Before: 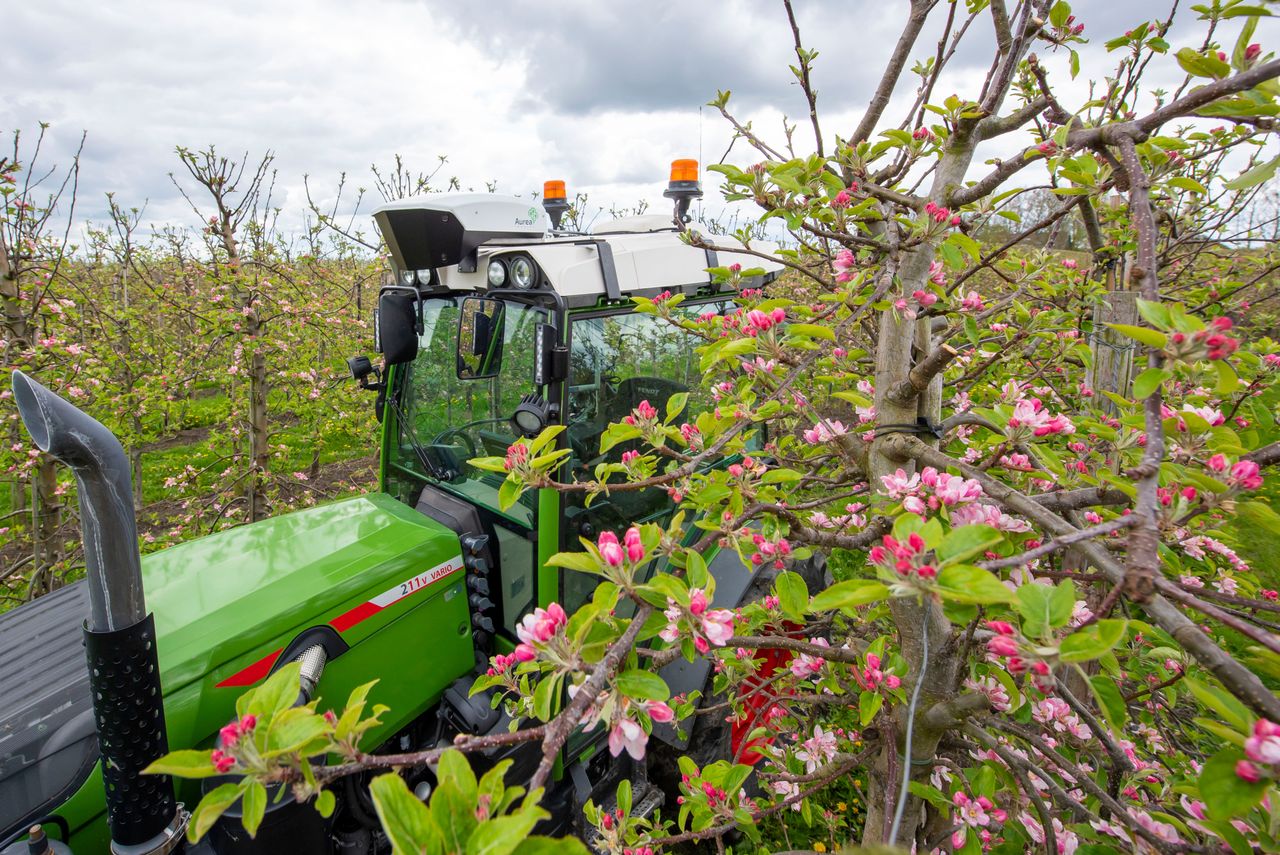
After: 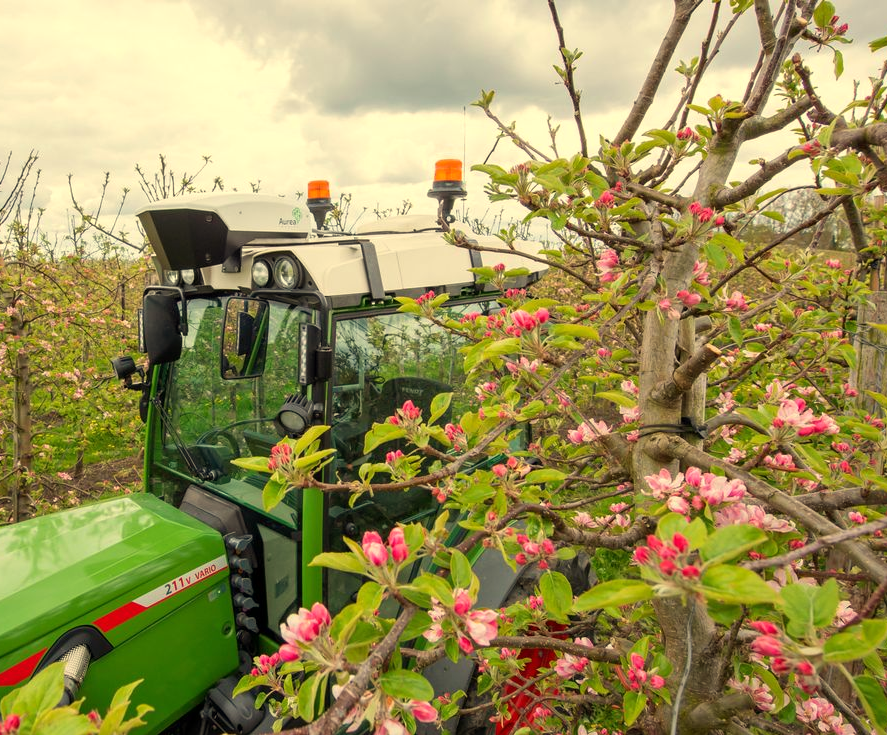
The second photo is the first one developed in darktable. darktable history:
crop: left 18.479%, right 12.2%, bottom 13.971%
white balance: red 1.08, blue 0.791
